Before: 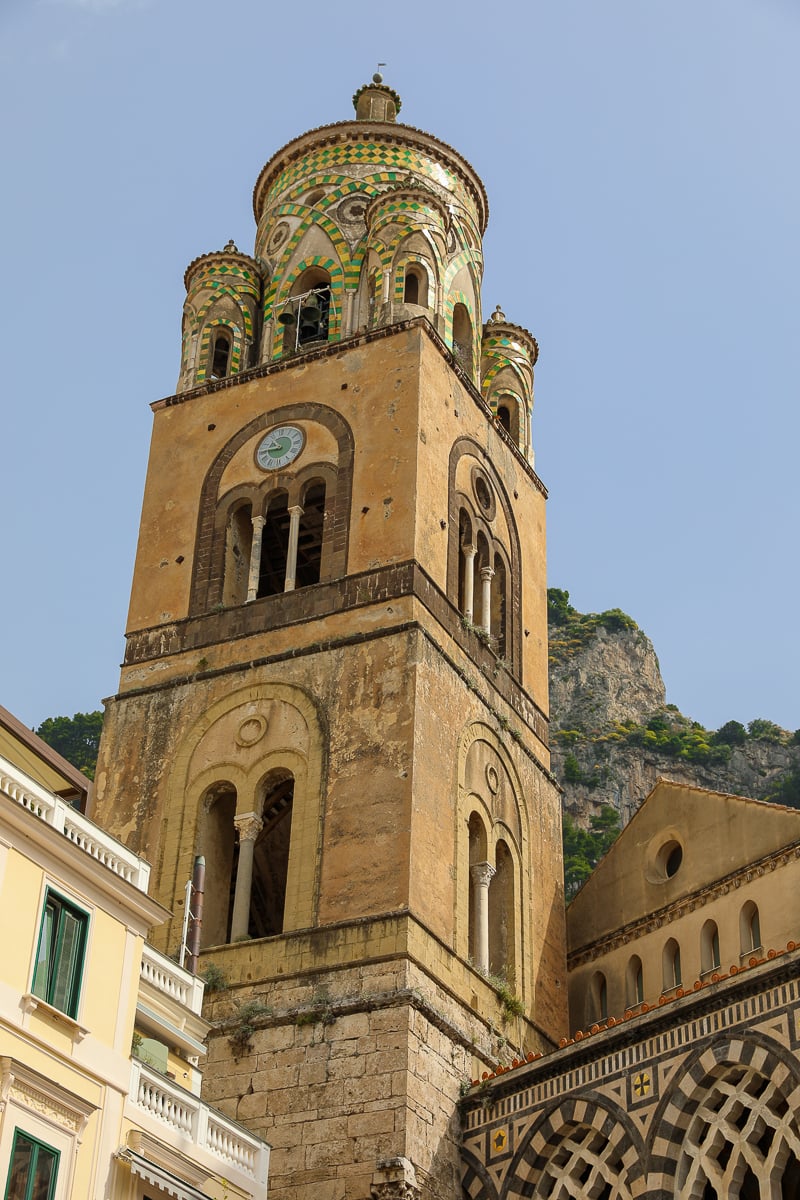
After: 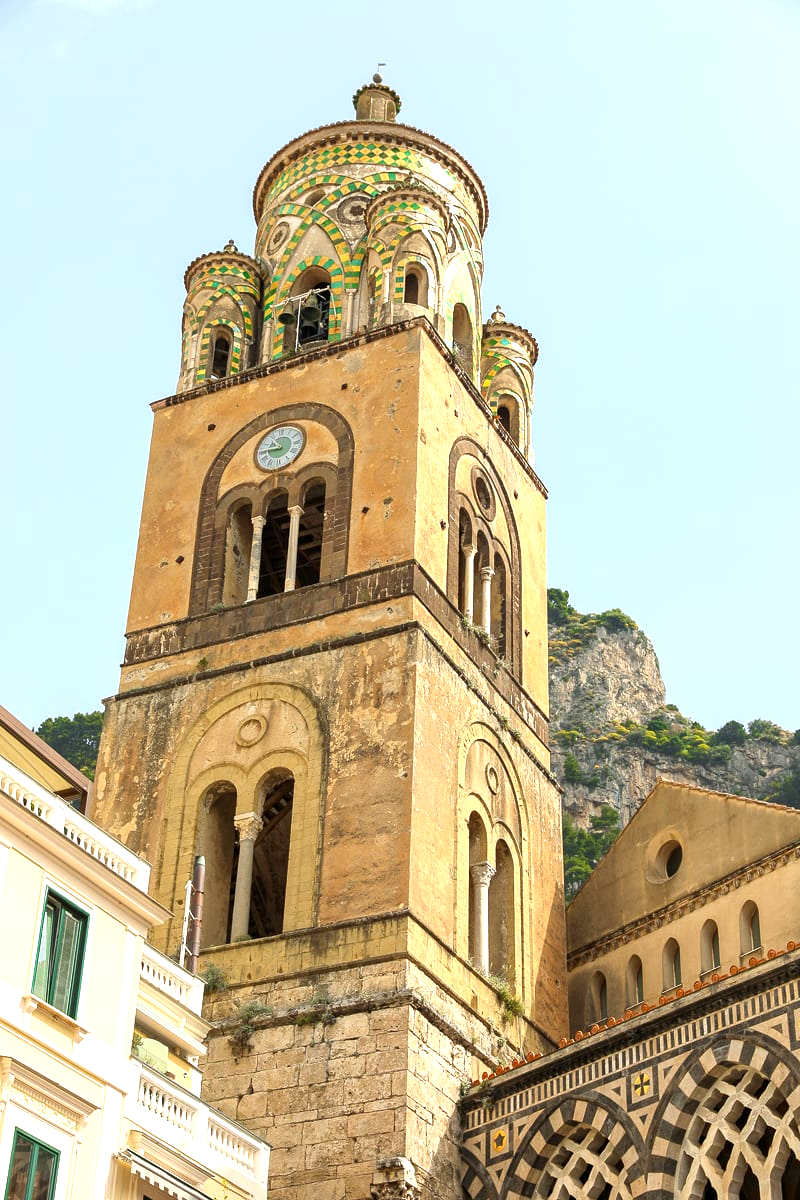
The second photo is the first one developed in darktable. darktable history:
exposure: black level correction 0.001, exposure 1.046 EV, compensate exposure bias true, compensate highlight preservation false
